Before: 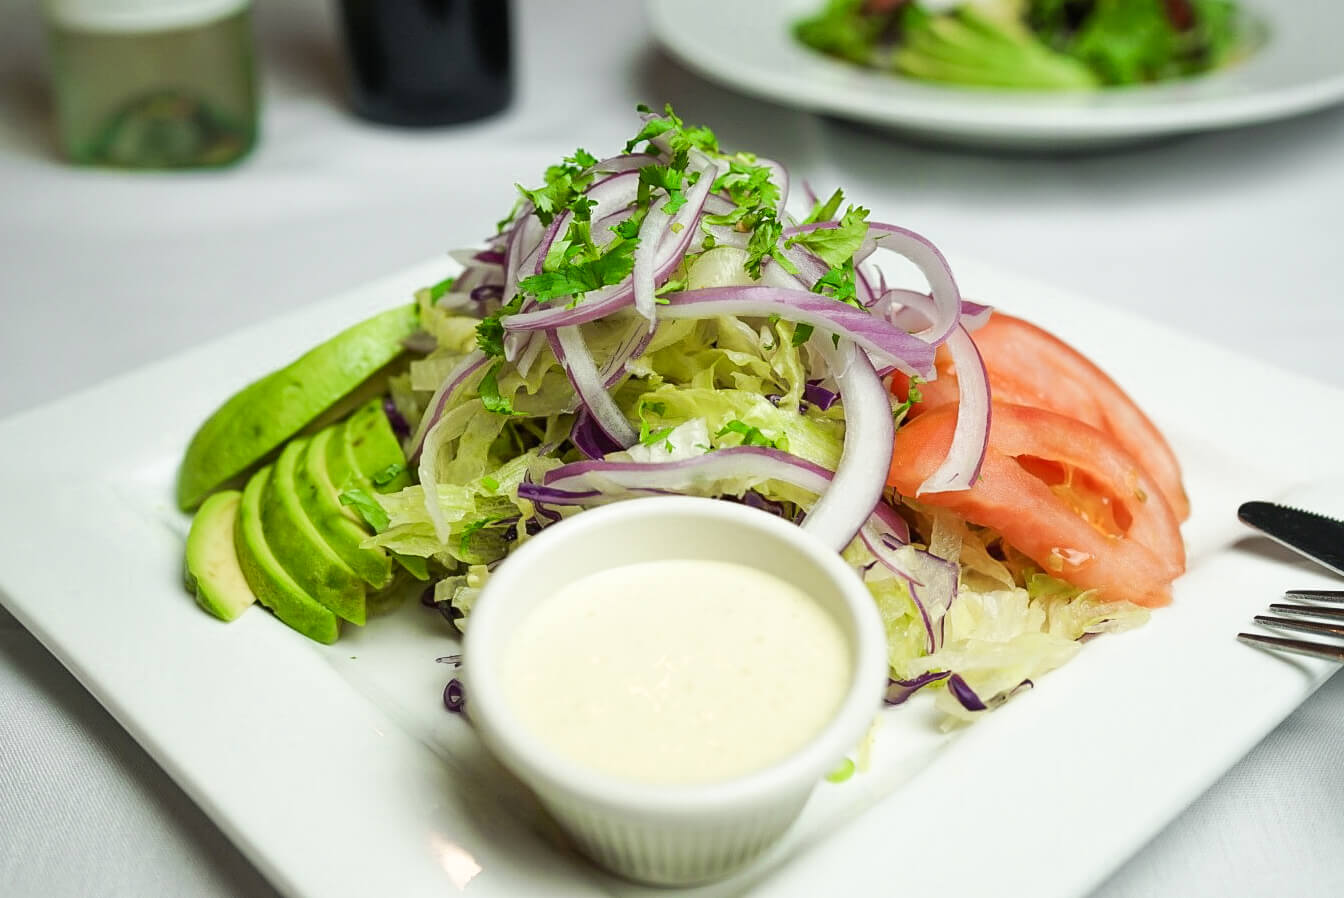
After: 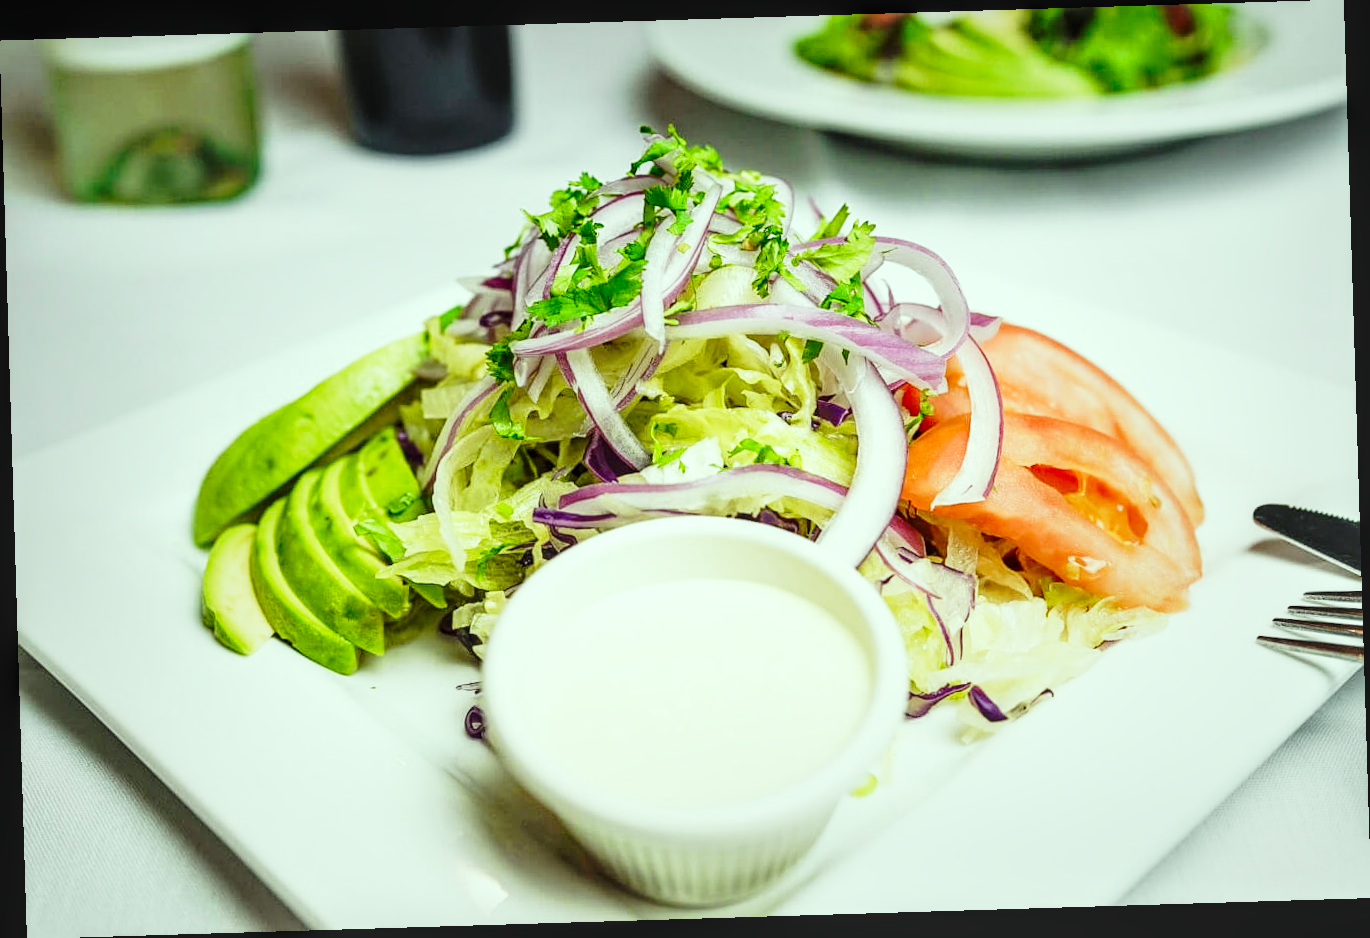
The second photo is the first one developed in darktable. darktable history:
color correction: highlights a* -8, highlights b* 3.1
base curve: curves: ch0 [(0, 0) (0.028, 0.03) (0.121, 0.232) (0.46, 0.748) (0.859, 0.968) (1, 1)], preserve colors none
rotate and perspective: rotation -1.75°, automatic cropping off
local contrast: on, module defaults
